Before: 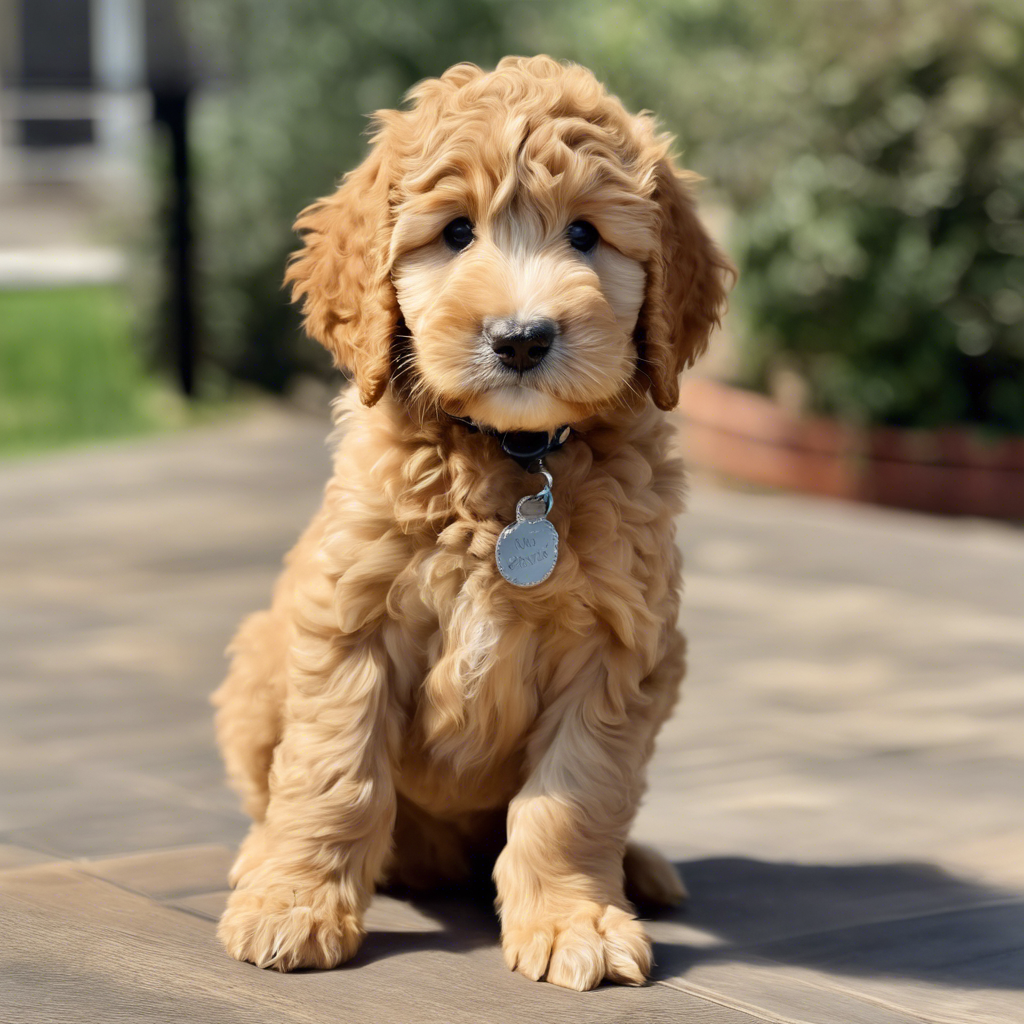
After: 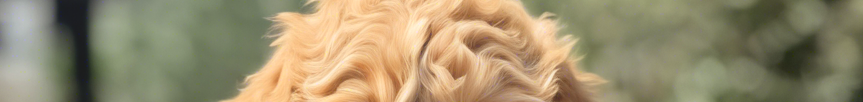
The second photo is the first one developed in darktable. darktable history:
crop and rotate: left 9.644%, top 9.491%, right 6.021%, bottom 80.509%
bloom: size 38%, threshold 95%, strength 30%
